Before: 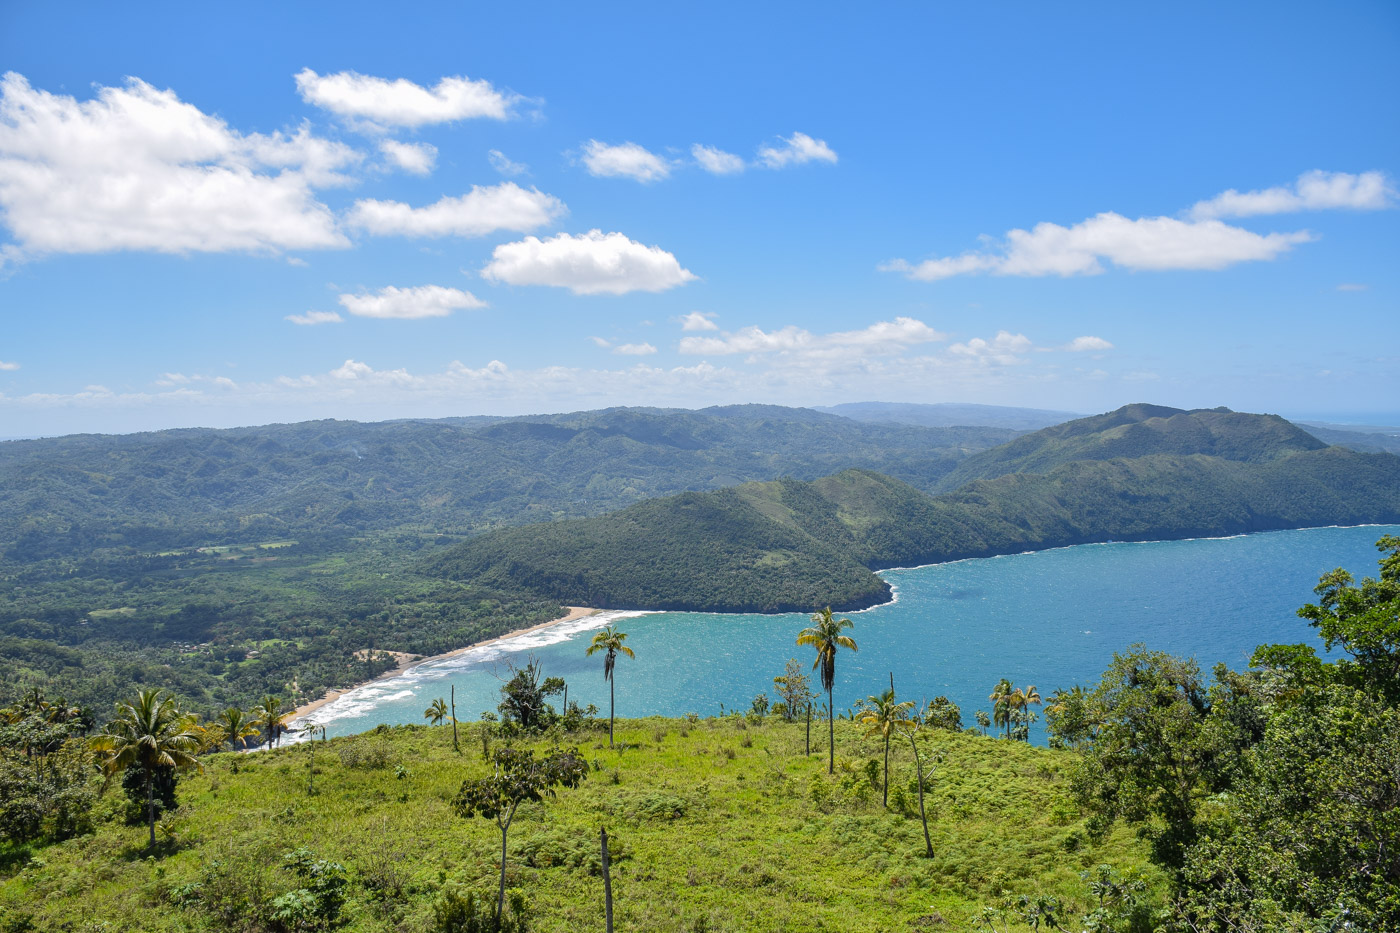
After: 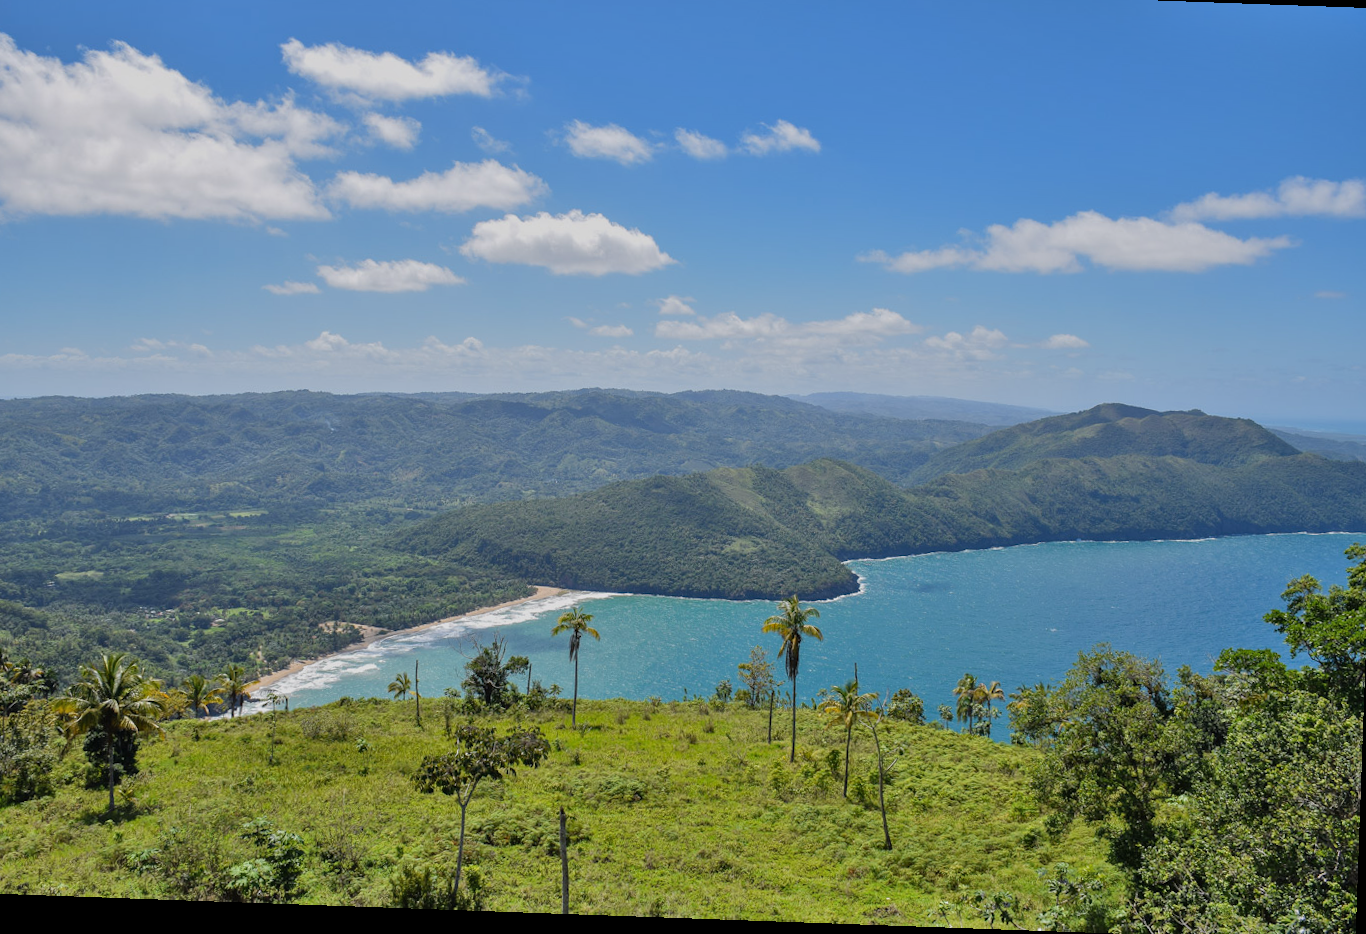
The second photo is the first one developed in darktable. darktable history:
crop and rotate: angle -2.04°, left 3.085%, top 4.137%, right 1.511%, bottom 0.715%
shadows and highlights: shadows 36.39, highlights -27.25, soften with gaussian
tone equalizer: -8 EV -0.001 EV, -7 EV 0.004 EV, -6 EV -0.034 EV, -5 EV 0.009 EV, -4 EV -0.015 EV, -3 EV 0.039 EV, -2 EV -0.075 EV, -1 EV -0.305 EV, +0 EV -0.566 EV
